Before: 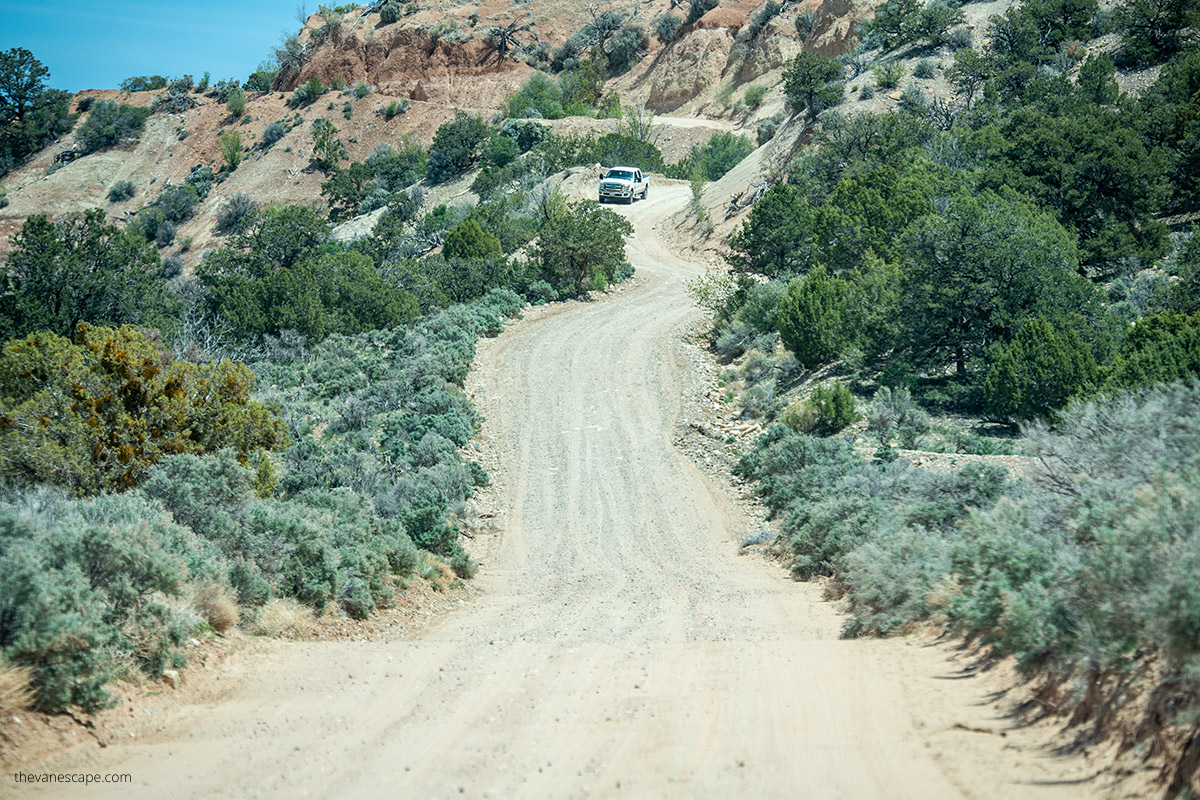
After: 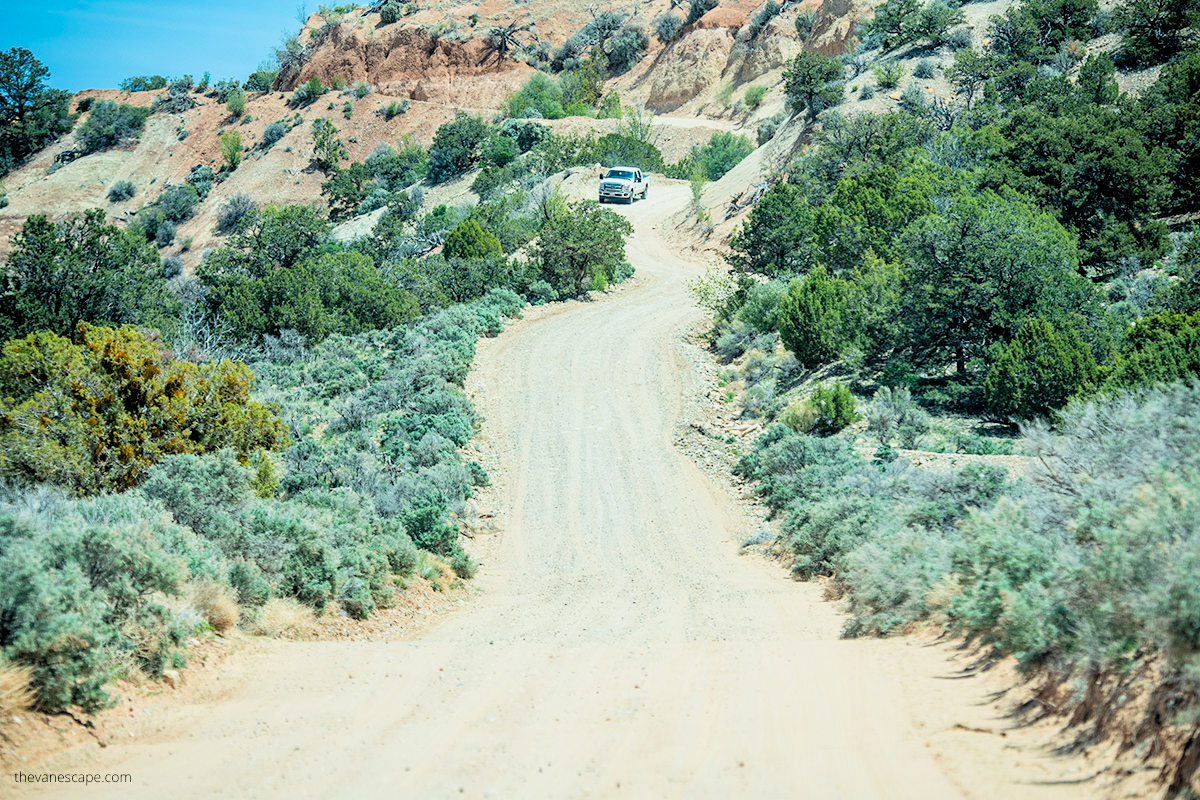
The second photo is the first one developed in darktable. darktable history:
filmic rgb: black relative exposure -7.6 EV, white relative exposure 4.64 EV, threshold 3 EV, target black luminance 0%, hardness 3.55, latitude 50.51%, contrast 1.033, highlights saturation mix 10%, shadows ↔ highlights balance -0.198%, color science v4 (2020), enable highlight reconstruction true
exposure: black level correction 0, exposure 0.7 EV, compensate exposure bias true, compensate highlight preservation false
